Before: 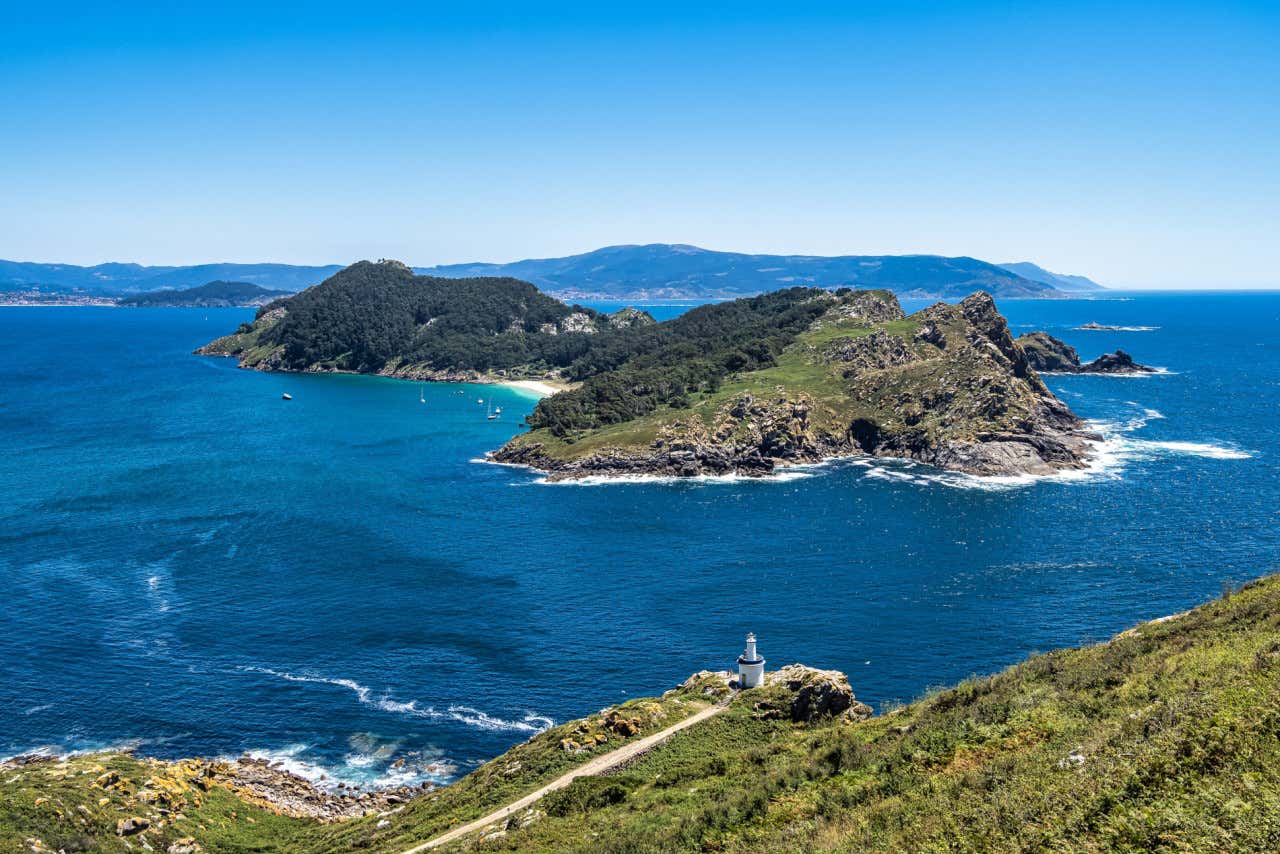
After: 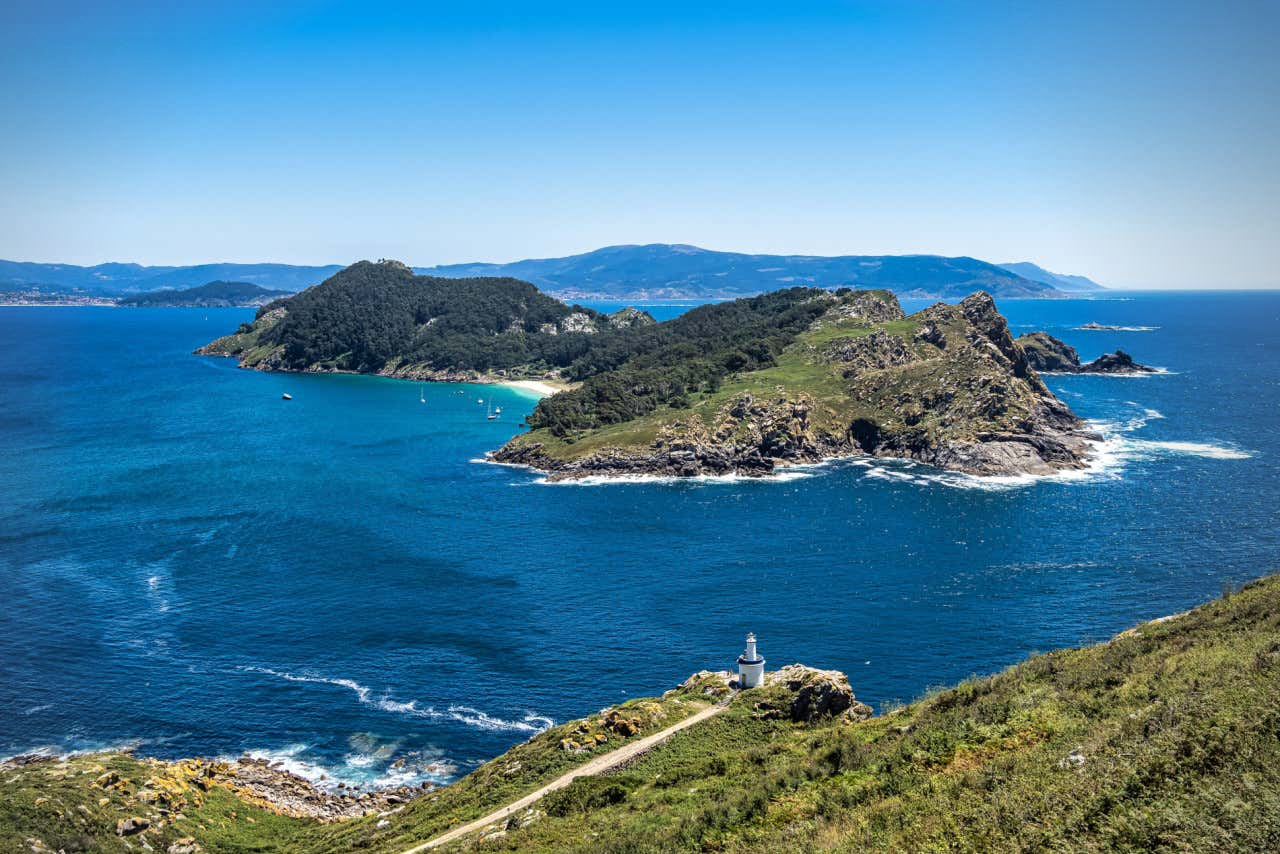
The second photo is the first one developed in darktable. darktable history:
vignetting: fall-off radius 45.84%, brightness -0.418, saturation -0.29, center (-0.081, 0.061)
